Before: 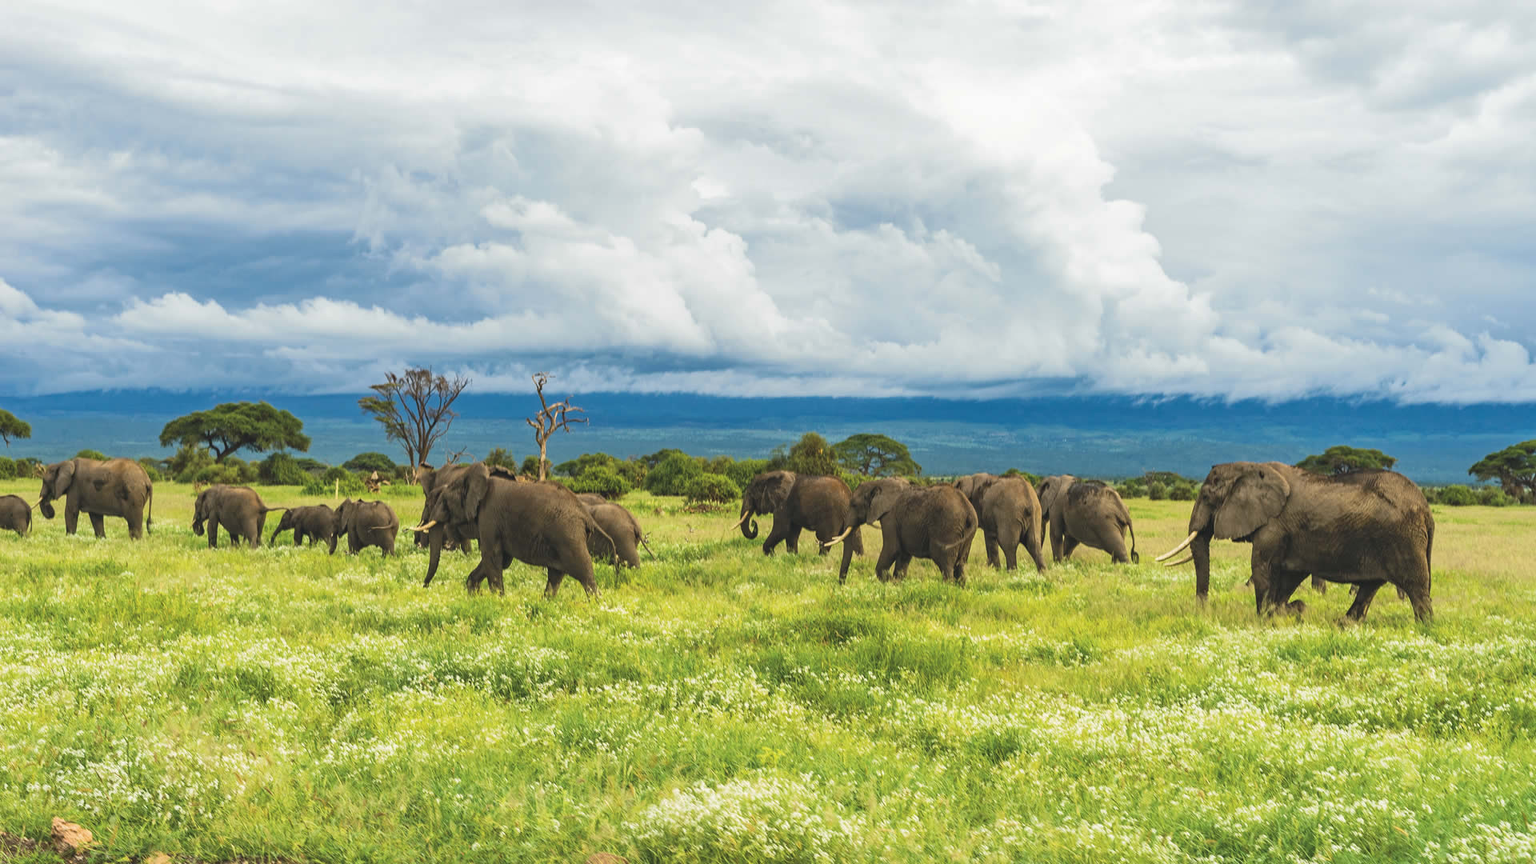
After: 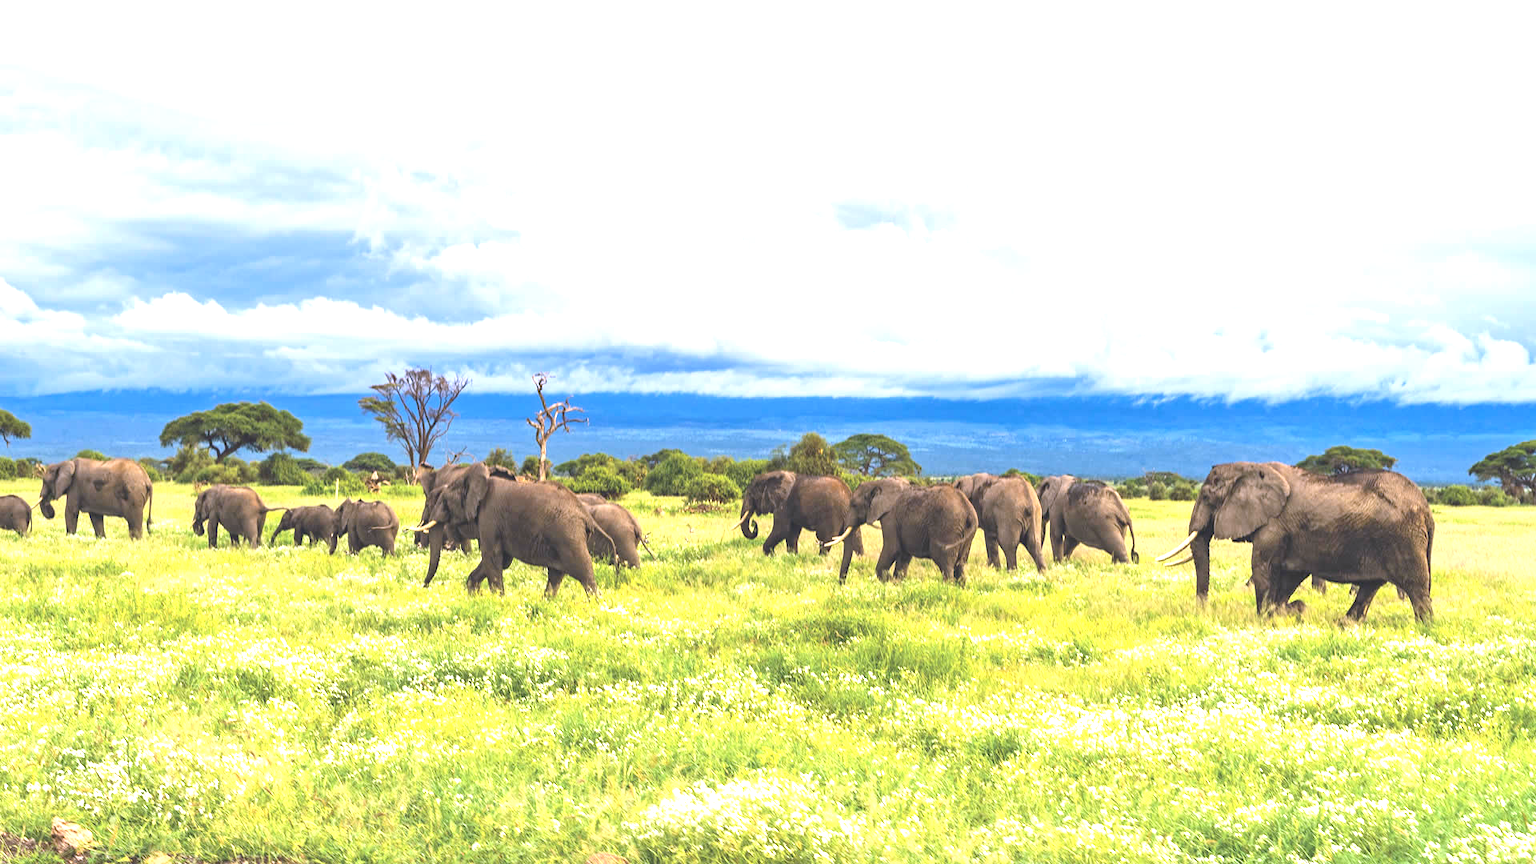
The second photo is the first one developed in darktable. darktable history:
exposure: black level correction 0, exposure 1 EV, compensate highlight preservation false
white balance: red 1.042, blue 1.17
